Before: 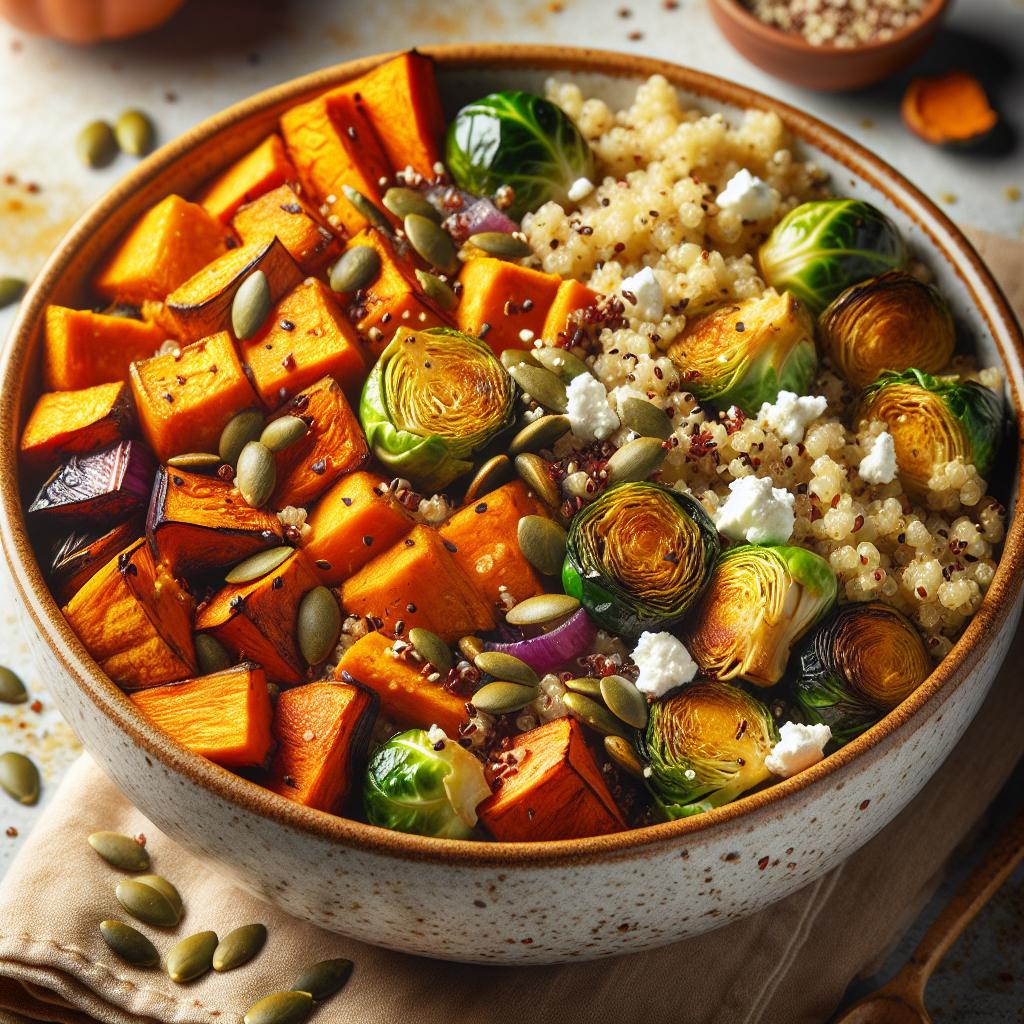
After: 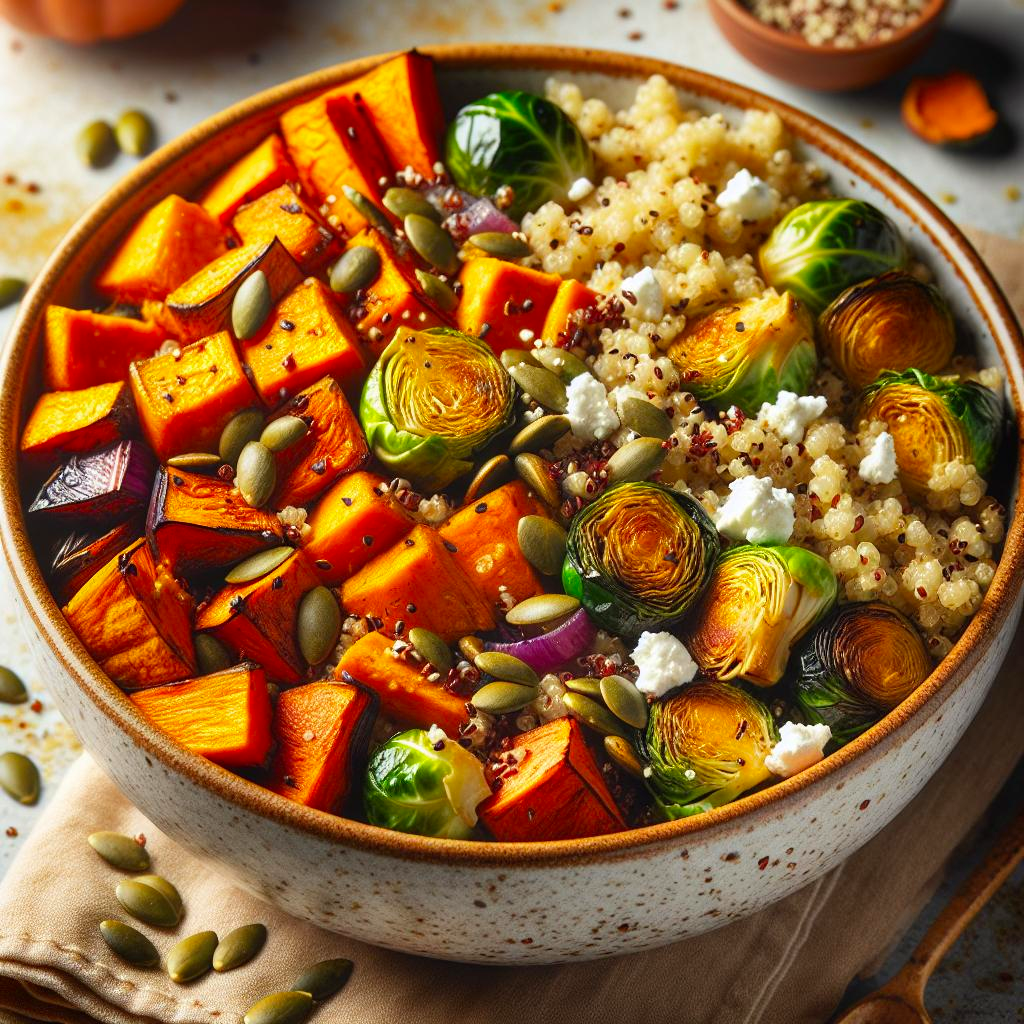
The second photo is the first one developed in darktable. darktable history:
shadows and highlights: radius 264.75, soften with gaussian
contrast brightness saturation: contrast 0.04, saturation 0.16
